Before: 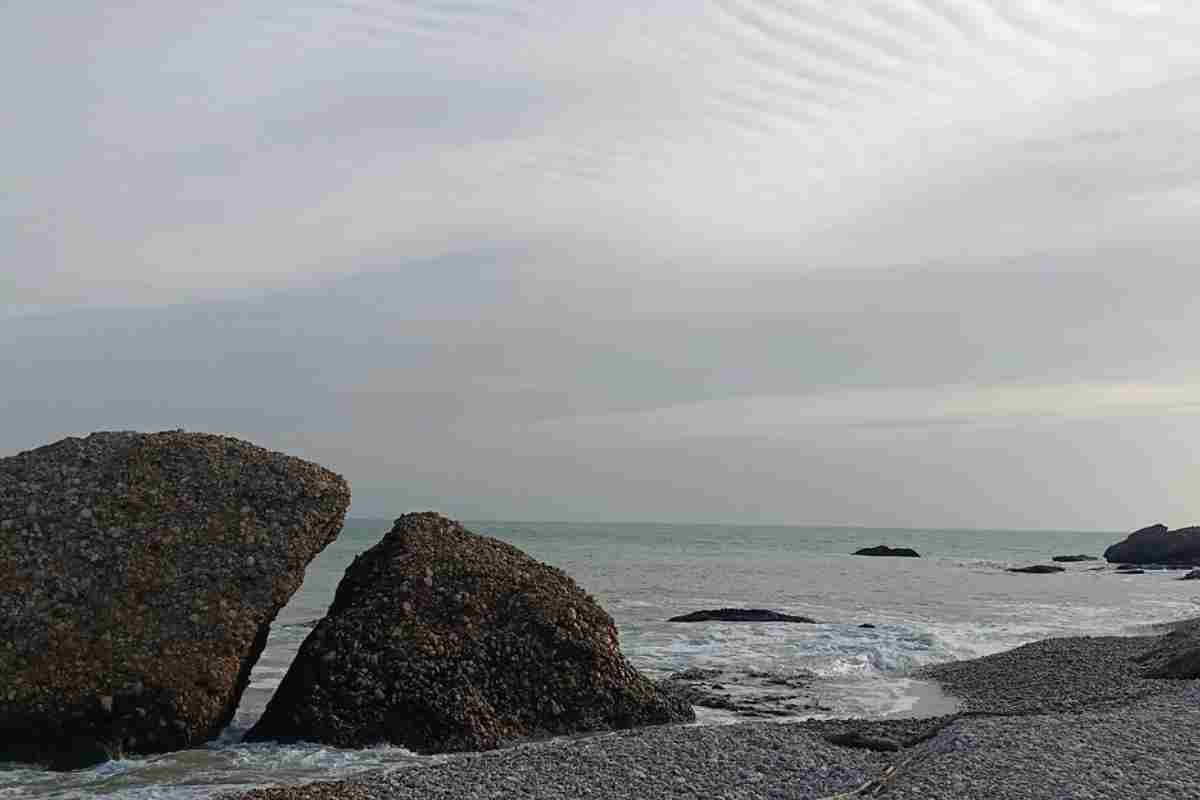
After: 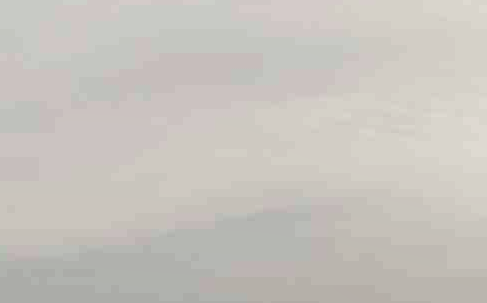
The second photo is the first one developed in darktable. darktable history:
color correction: highlights a* -0.95, highlights b* 4.5, shadows a* 3.55
crop: left 15.452%, top 5.459%, right 43.956%, bottom 56.62%
tone curve: curves: ch0 [(0, 0.019) (0.066, 0.043) (0.189, 0.182) (0.368, 0.407) (0.501, 0.564) (0.677, 0.729) (0.851, 0.861) (0.997, 0.959)]; ch1 [(0, 0) (0.187, 0.121) (0.388, 0.346) (0.437, 0.409) (0.474, 0.472) (0.499, 0.501) (0.514, 0.515) (0.542, 0.557) (0.645, 0.686) (0.812, 0.856) (1, 1)]; ch2 [(0, 0) (0.246, 0.214) (0.421, 0.427) (0.459, 0.484) (0.5, 0.504) (0.518, 0.523) (0.529, 0.548) (0.56, 0.576) (0.607, 0.63) (0.744, 0.734) (0.867, 0.821) (0.993, 0.889)], color space Lab, independent channels, preserve colors none
local contrast: highlights 73%, shadows 15%, midtone range 0.197
